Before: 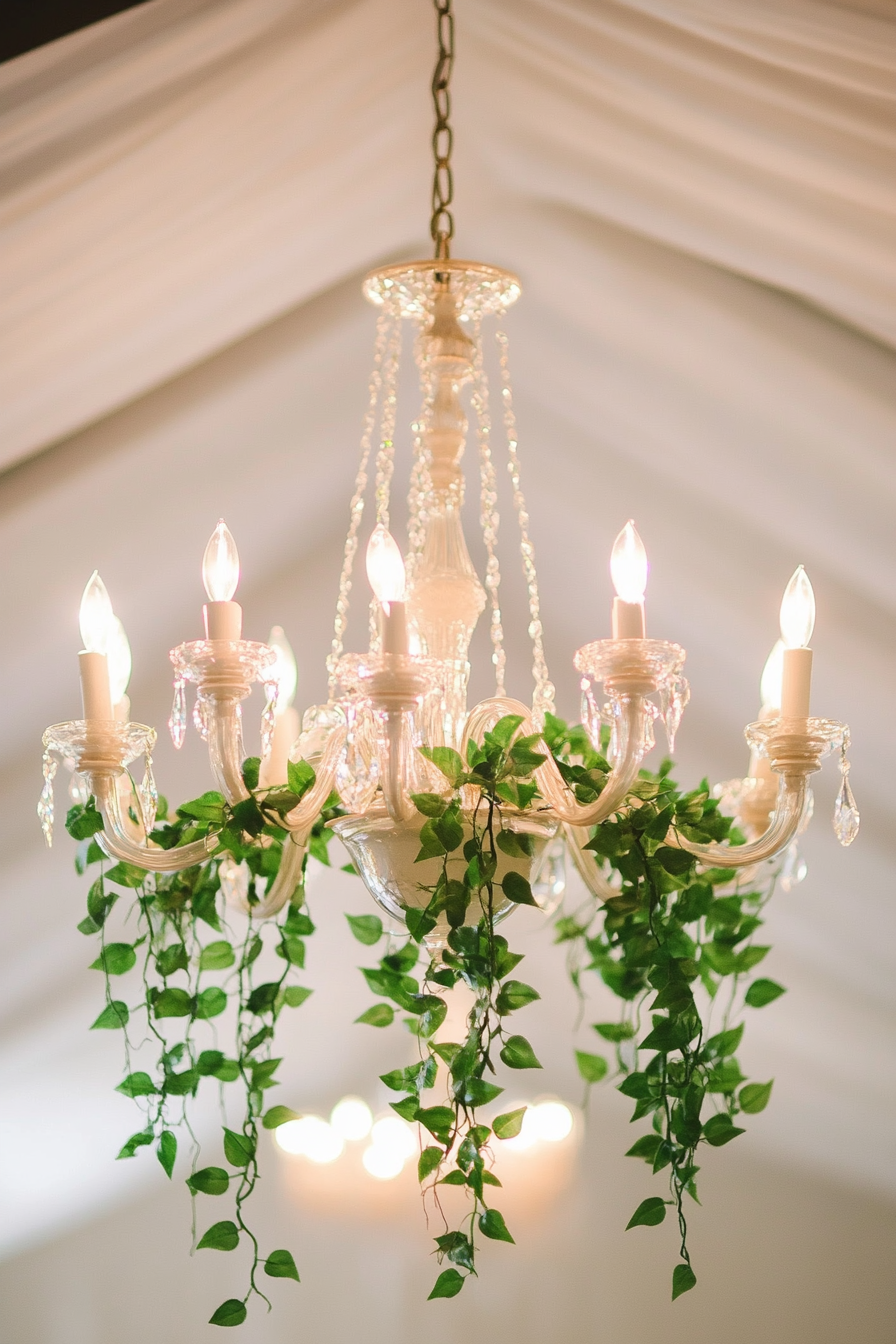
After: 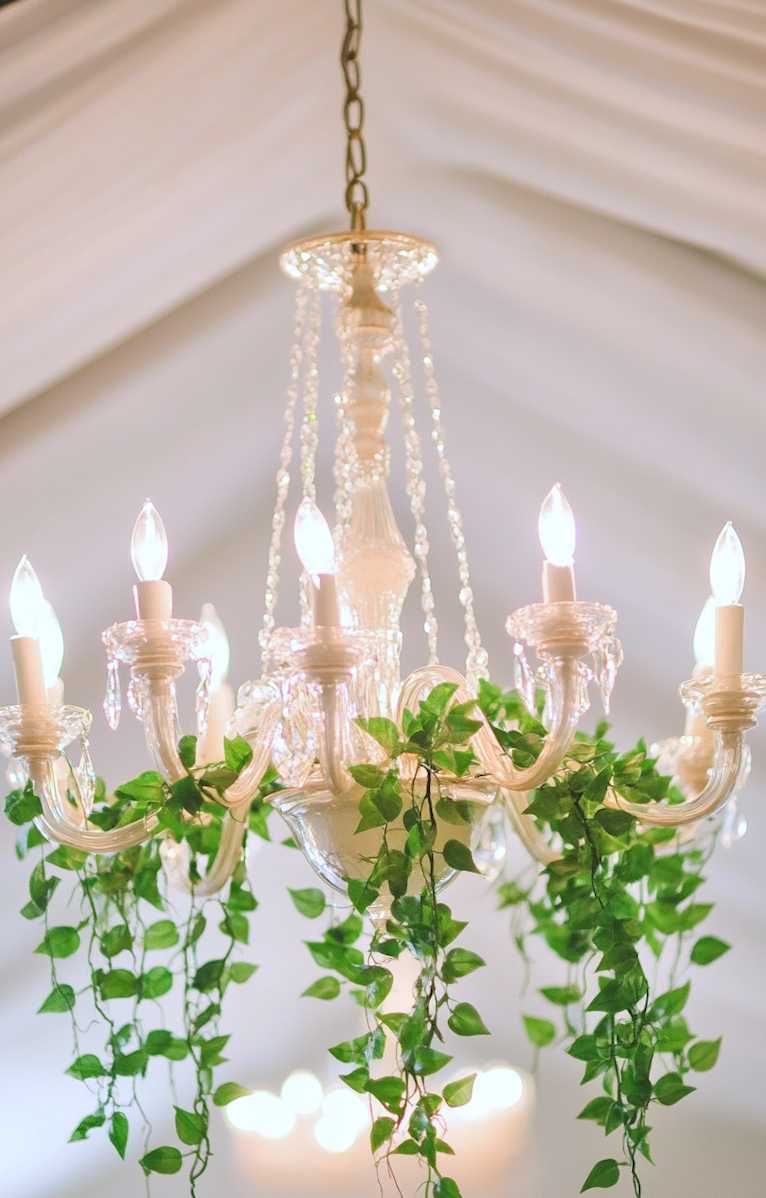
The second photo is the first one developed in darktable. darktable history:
crop: left 9.929%, top 3.475%, right 9.188%, bottom 9.529%
tone equalizer: -7 EV 0.15 EV, -6 EV 0.6 EV, -5 EV 1.15 EV, -4 EV 1.33 EV, -3 EV 1.15 EV, -2 EV 0.6 EV, -1 EV 0.15 EV, mask exposure compensation -0.5 EV
white balance: red 0.954, blue 1.079
rotate and perspective: rotation -2.29°, automatic cropping off
